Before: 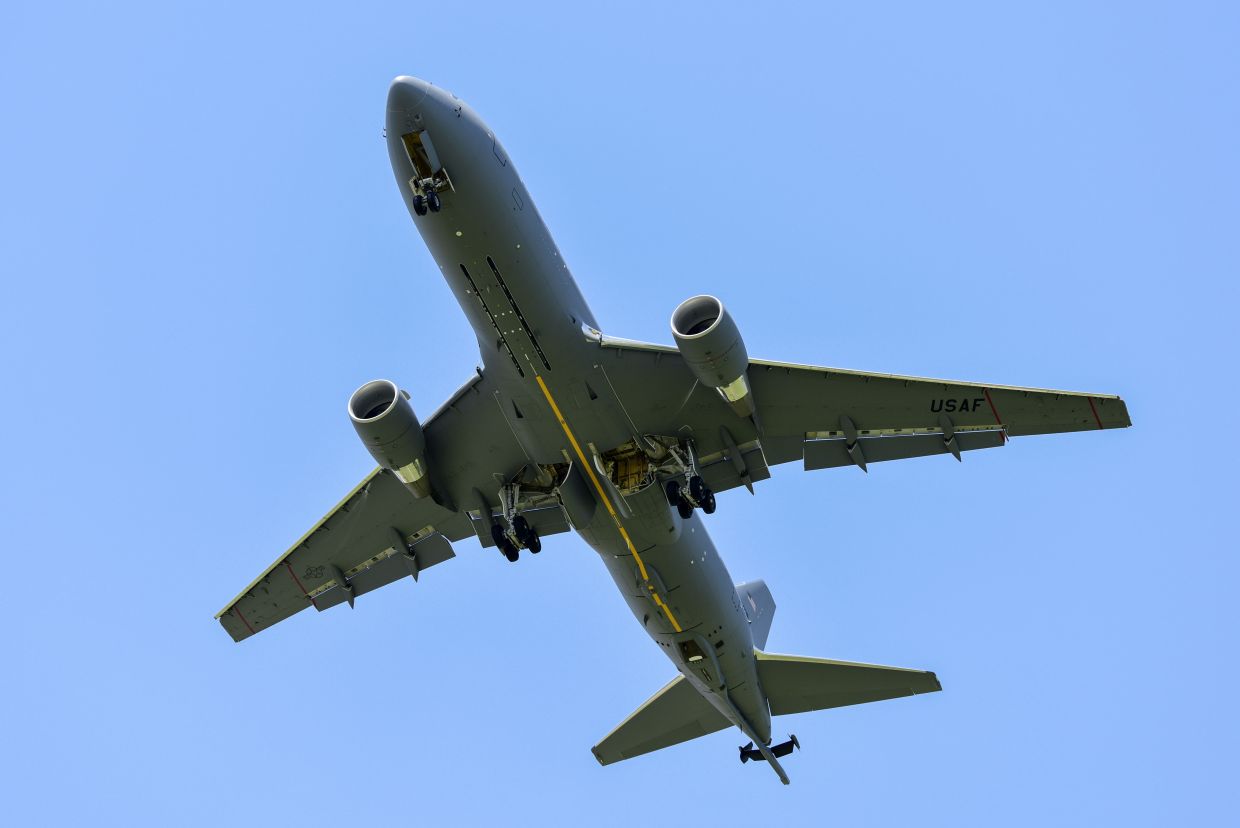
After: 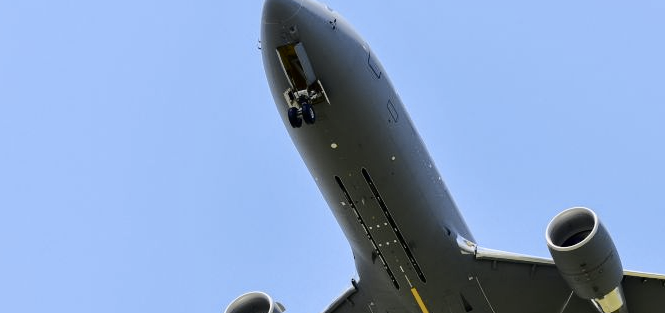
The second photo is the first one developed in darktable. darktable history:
white balance: red 1.009, blue 0.985
tone equalizer: on, module defaults
tone curve: curves: ch0 [(0, 0) (0.104, 0.061) (0.239, 0.201) (0.327, 0.317) (0.401, 0.443) (0.489, 0.566) (0.65, 0.68) (0.832, 0.858) (1, 0.977)]; ch1 [(0, 0) (0.161, 0.092) (0.35, 0.33) (0.379, 0.401) (0.447, 0.476) (0.495, 0.499) (0.515, 0.518) (0.534, 0.557) (0.602, 0.625) (0.712, 0.706) (1, 1)]; ch2 [(0, 0) (0.359, 0.372) (0.437, 0.437) (0.502, 0.501) (0.55, 0.534) (0.592, 0.601) (0.647, 0.64) (1, 1)], color space Lab, independent channels, preserve colors none
crop: left 10.121%, top 10.631%, right 36.218%, bottom 51.526%
